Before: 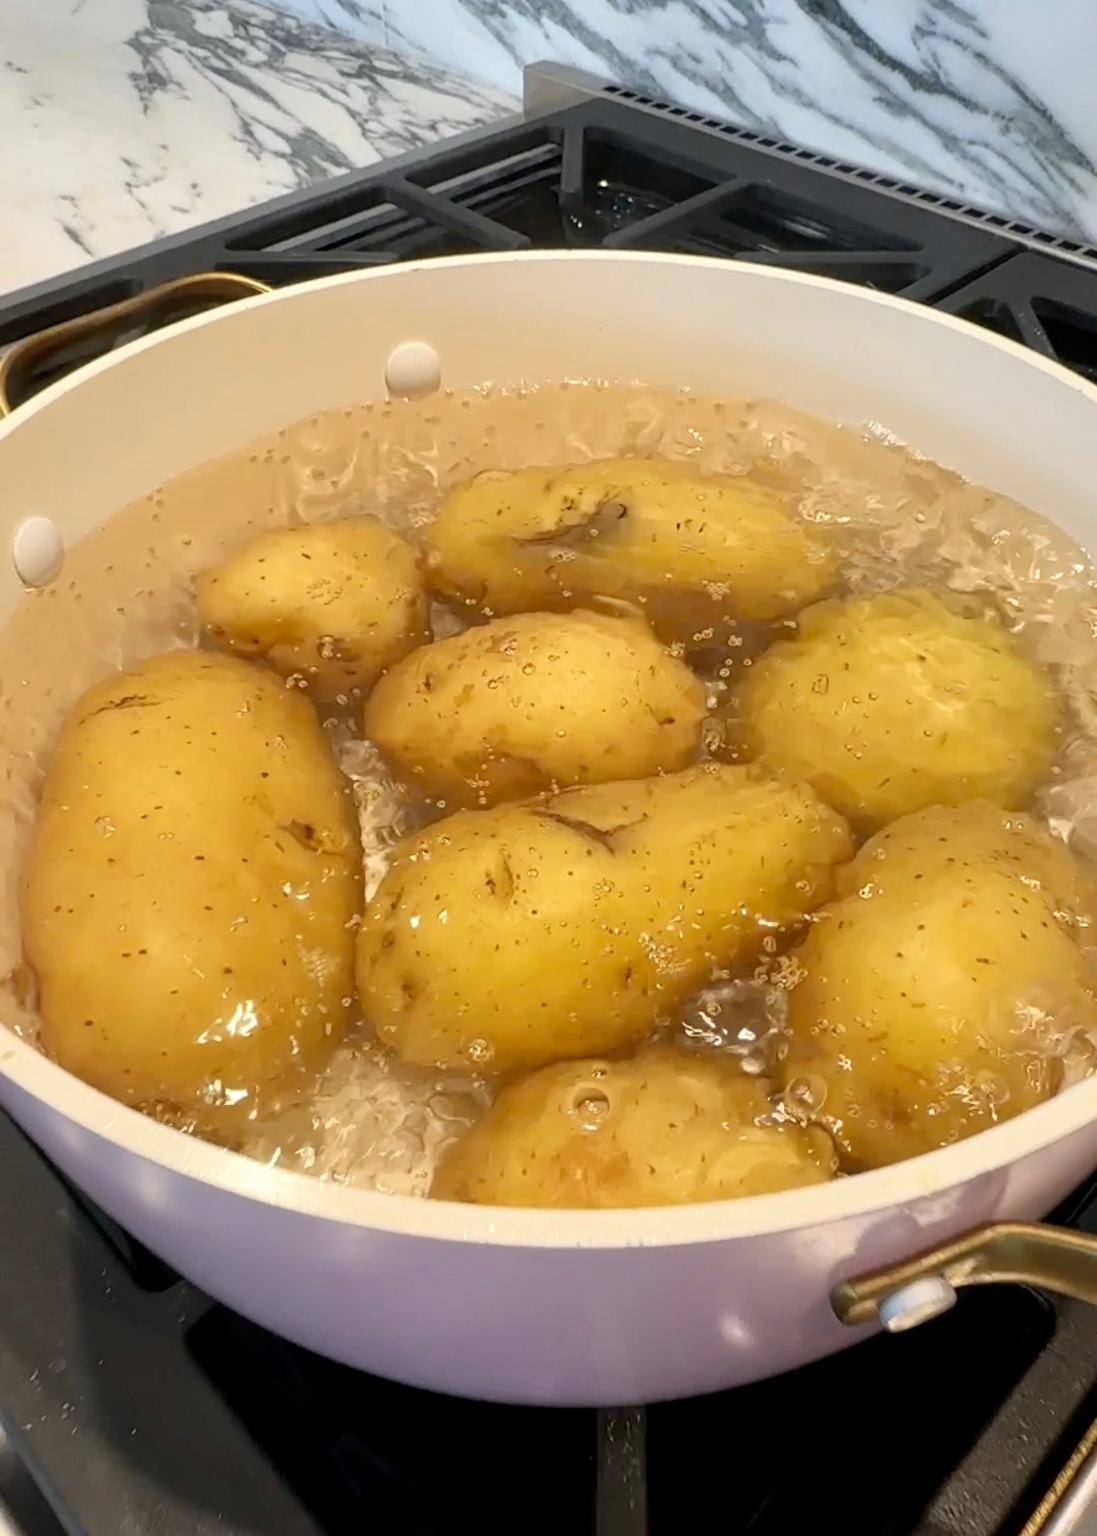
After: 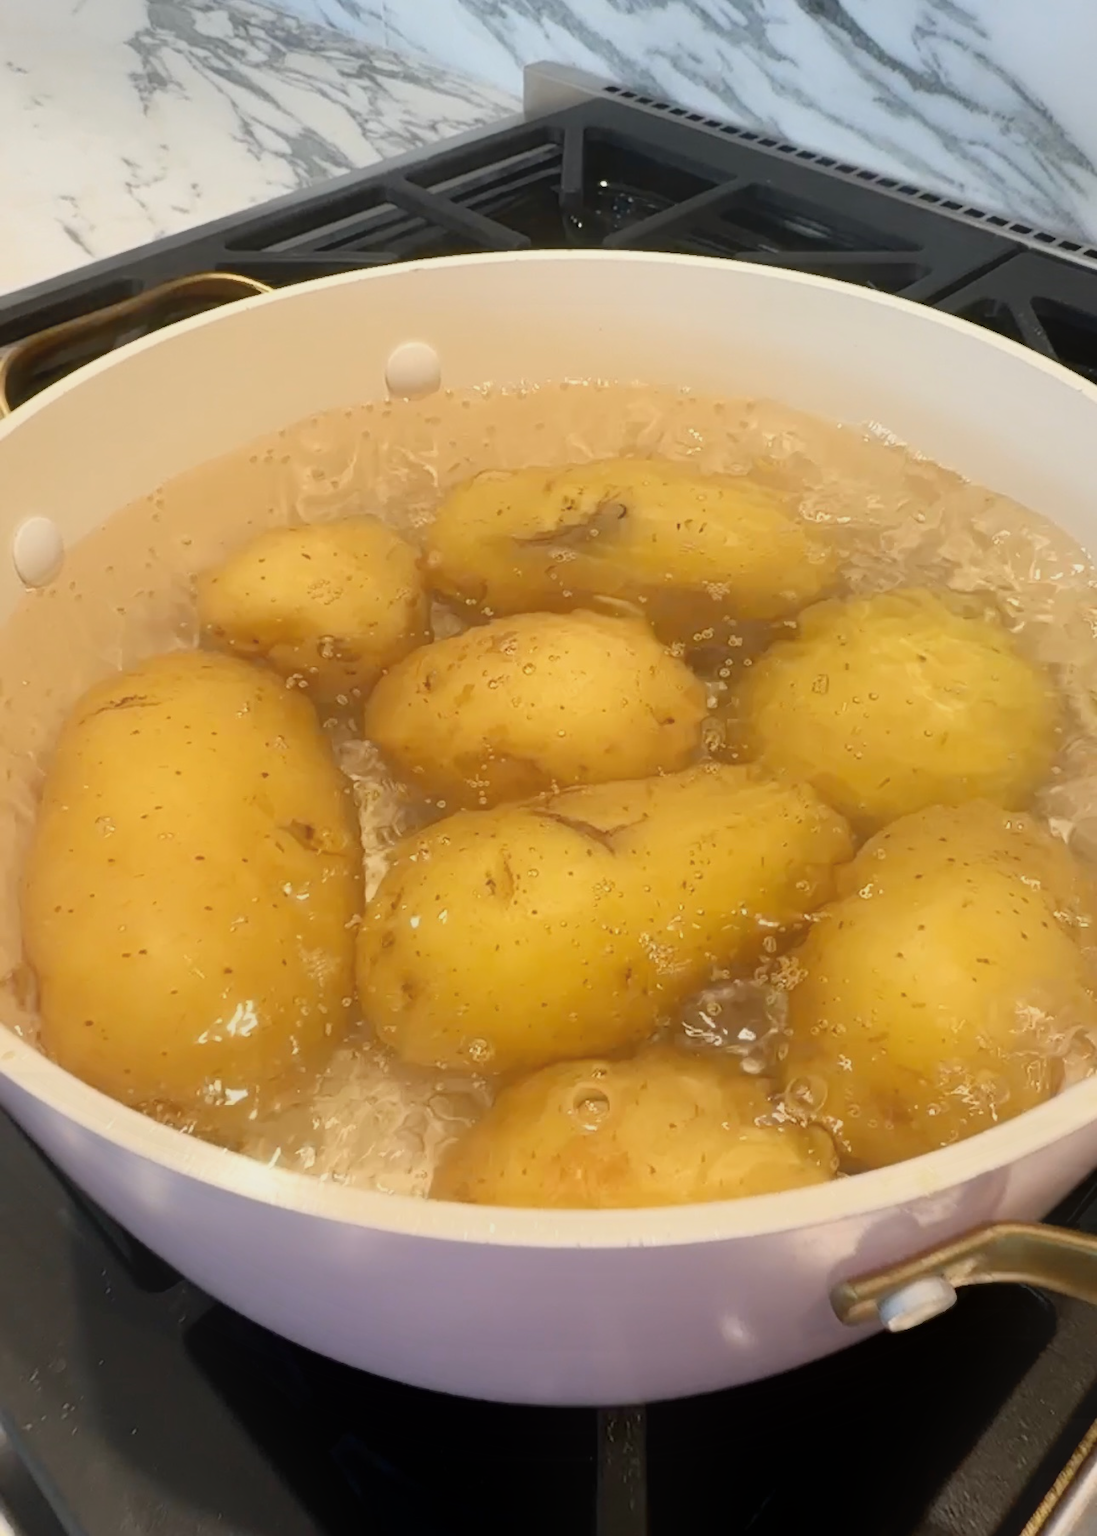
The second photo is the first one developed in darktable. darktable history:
exposure: compensate highlight preservation false
contrast equalizer: octaves 7, y [[0.6 ×6], [0.55 ×6], [0 ×6], [0 ×6], [0 ×6]], mix -1
